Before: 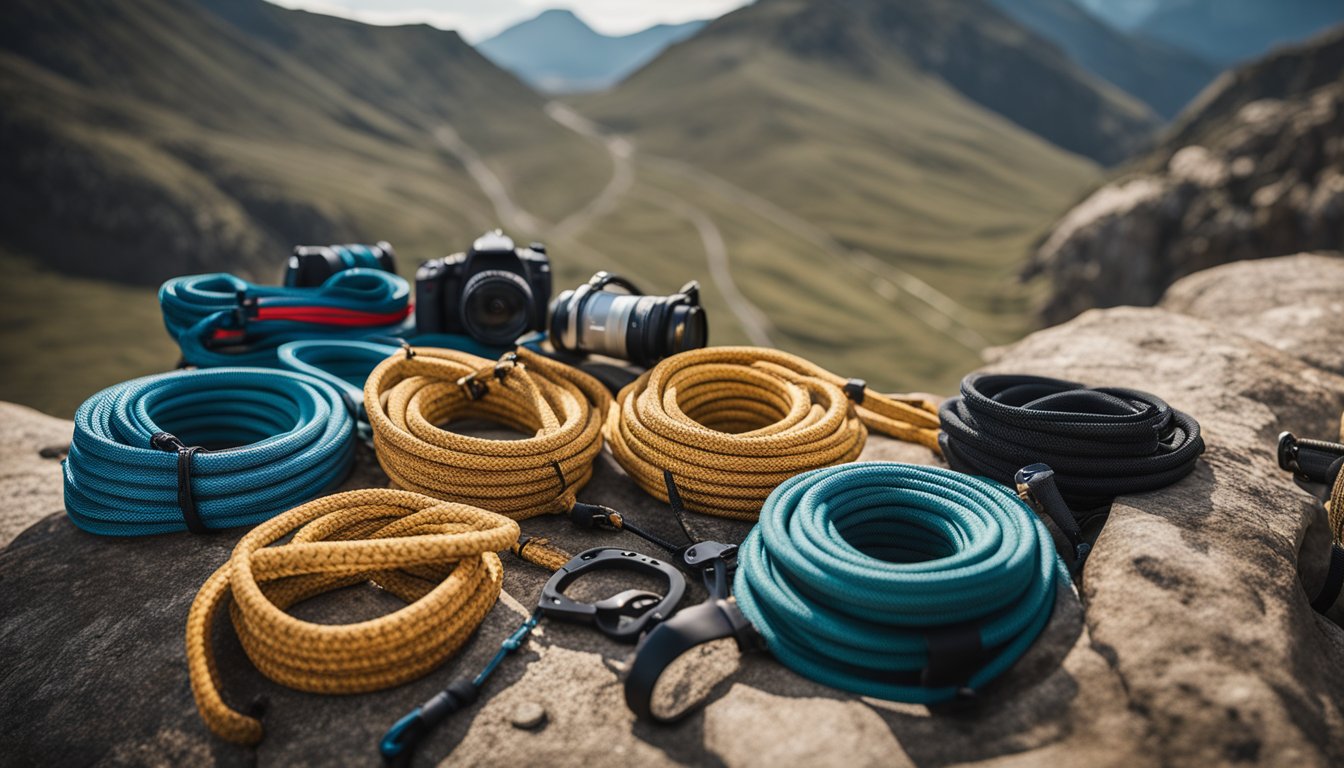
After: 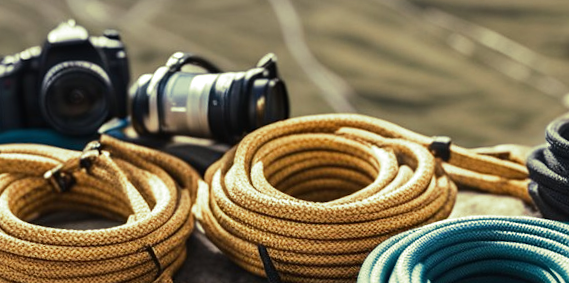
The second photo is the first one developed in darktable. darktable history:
rotate and perspective: rotation -5.2°, automatic cropping off
tone equalizer: -8 EV -0.417 EV, -7 EV -0.389 EV, -6 EV -0.333 EV, -5 EV -0.222 EV, -3 EV 0.222 EV, -2 EV 0.333 EV, -1 EV 0.389 EV, +0 EV 0.417 EV, edges refinement/feathering 500, mask exposure compensation -1.57 EV, preserve details no
crop: left 31.751%, top 32.172%, right 27.8%, bottom 35.83%
split-toning: shadows › hue 290.82°, shadows › saturation 0.34, highlights › saturation 0.38, balance 0, compress 50%
